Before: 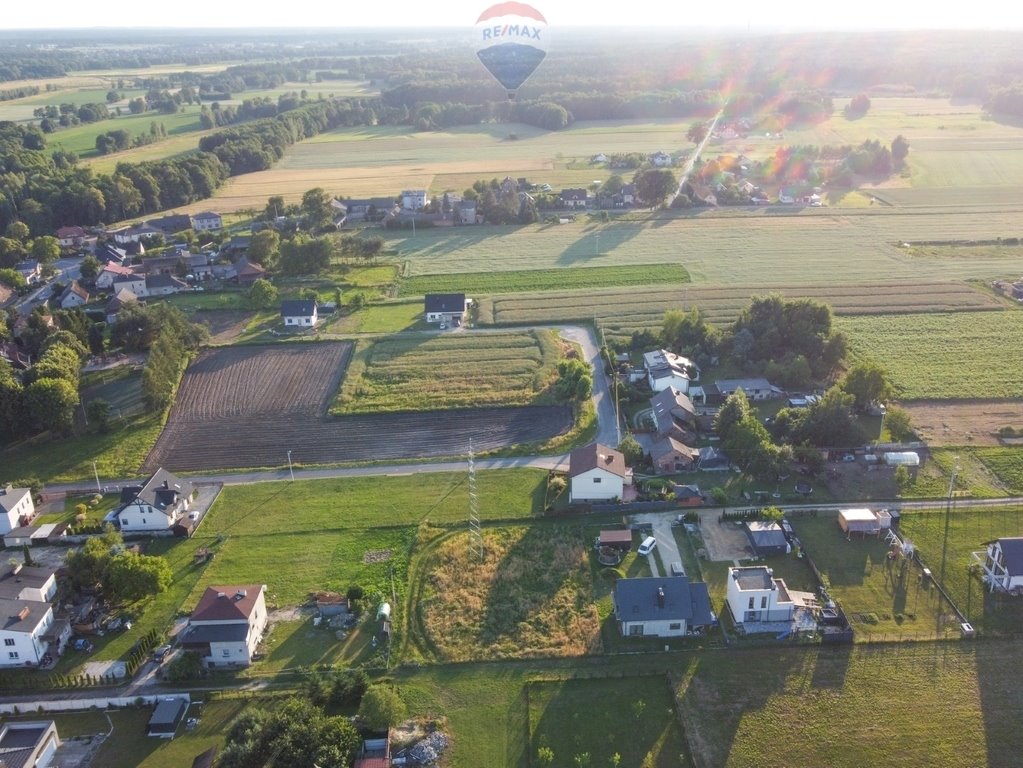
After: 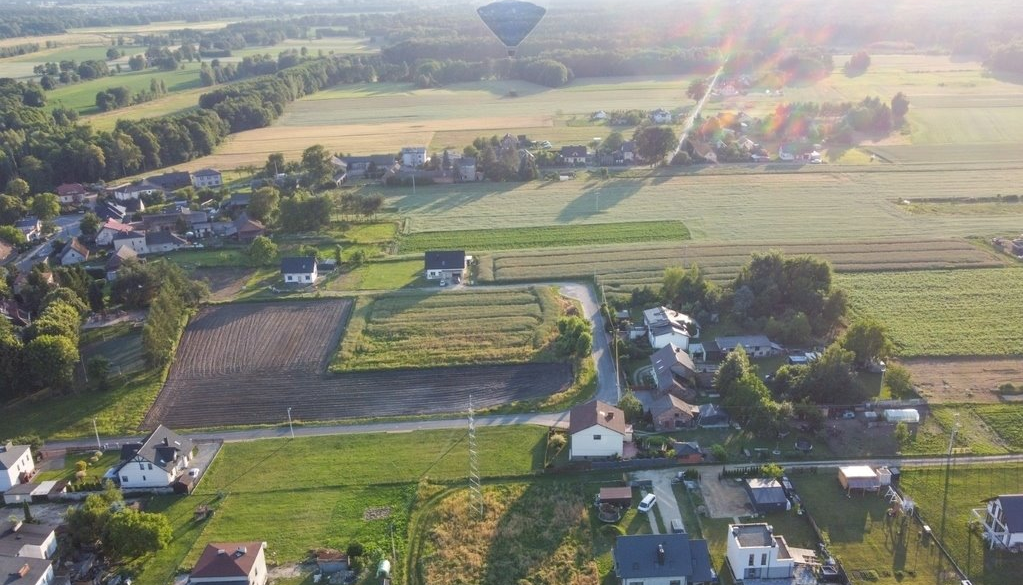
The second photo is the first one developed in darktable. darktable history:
crop: top 5.623%, bottom 18.1%
